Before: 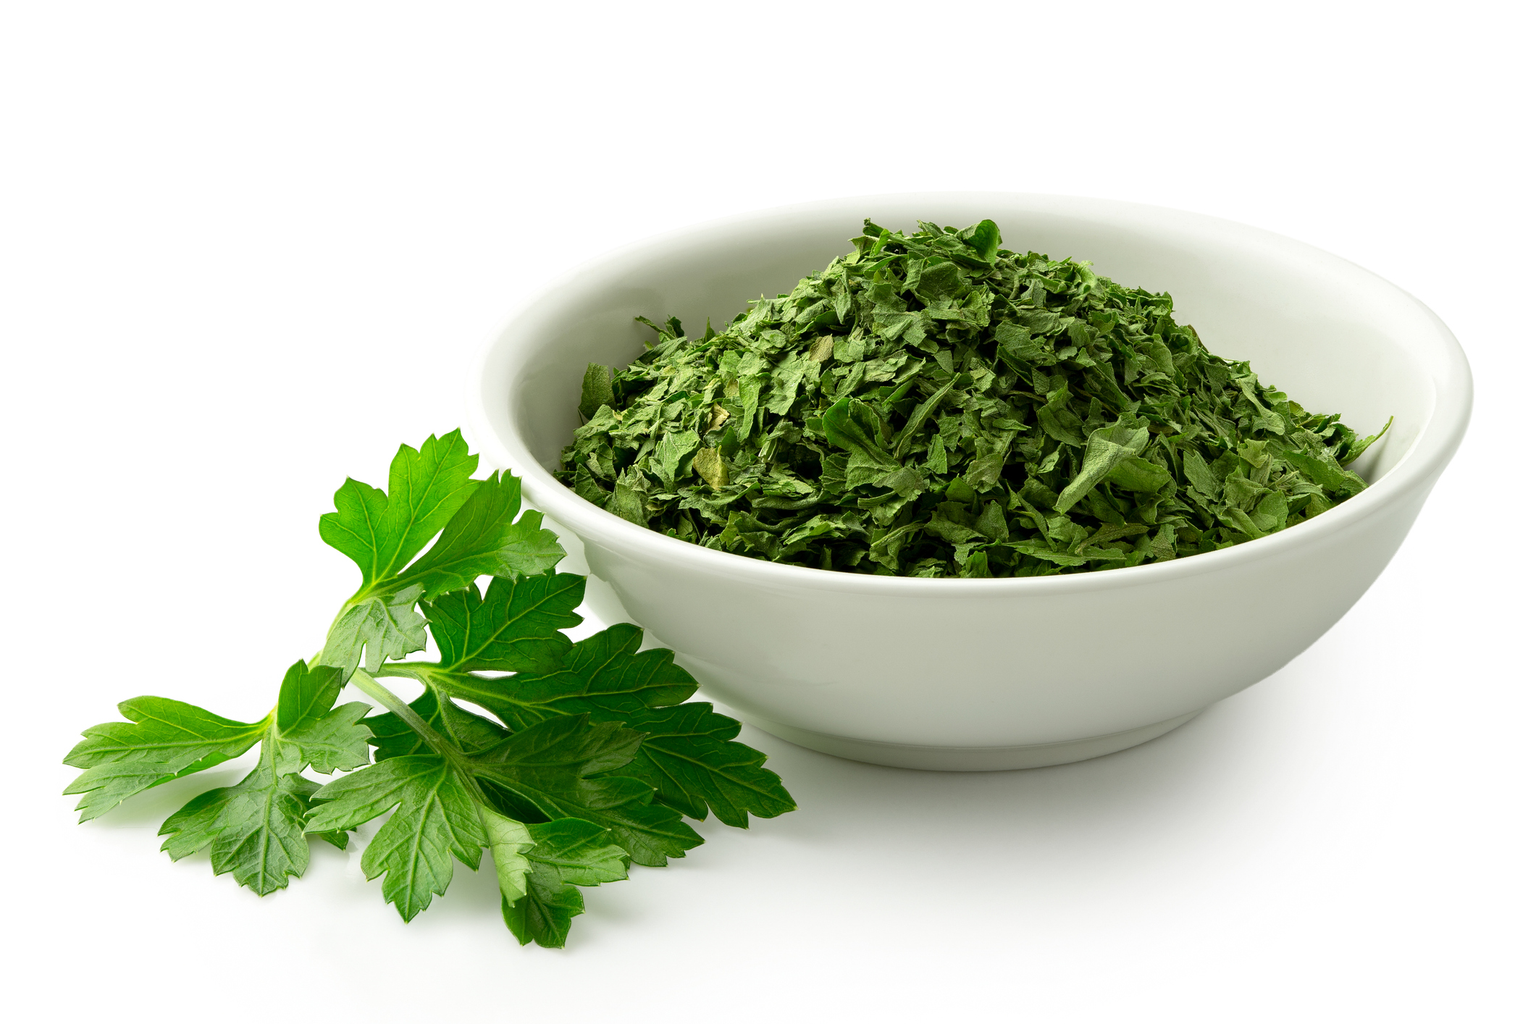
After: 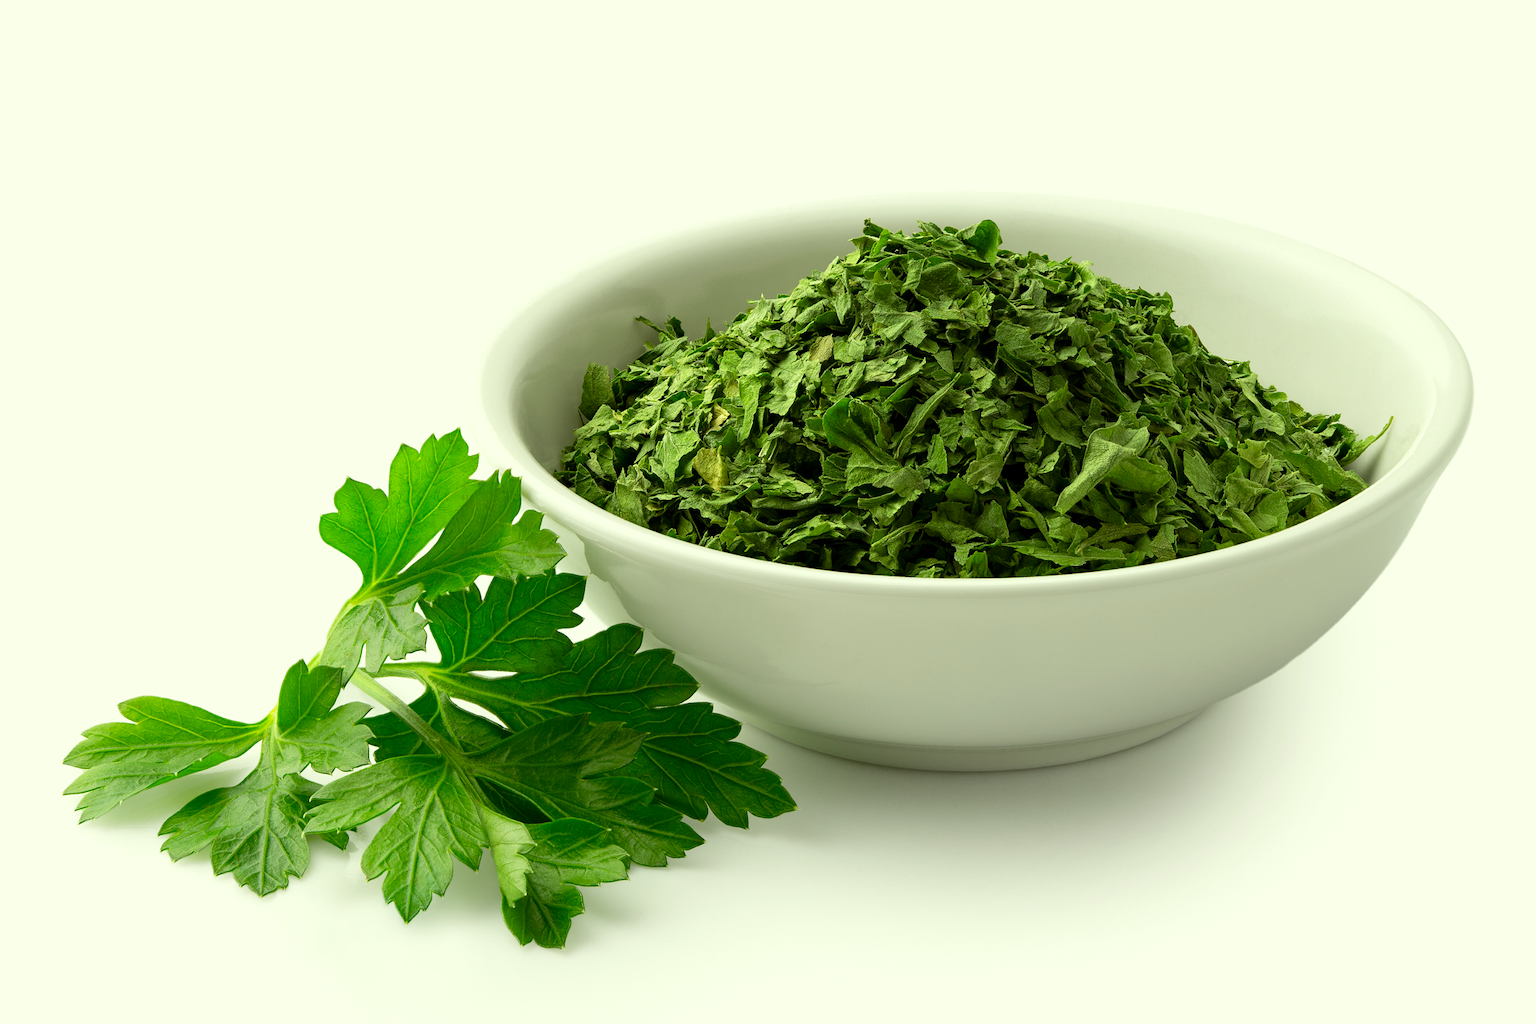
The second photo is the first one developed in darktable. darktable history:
color correction: highlights a* -5.88, highlights b* 11.03
